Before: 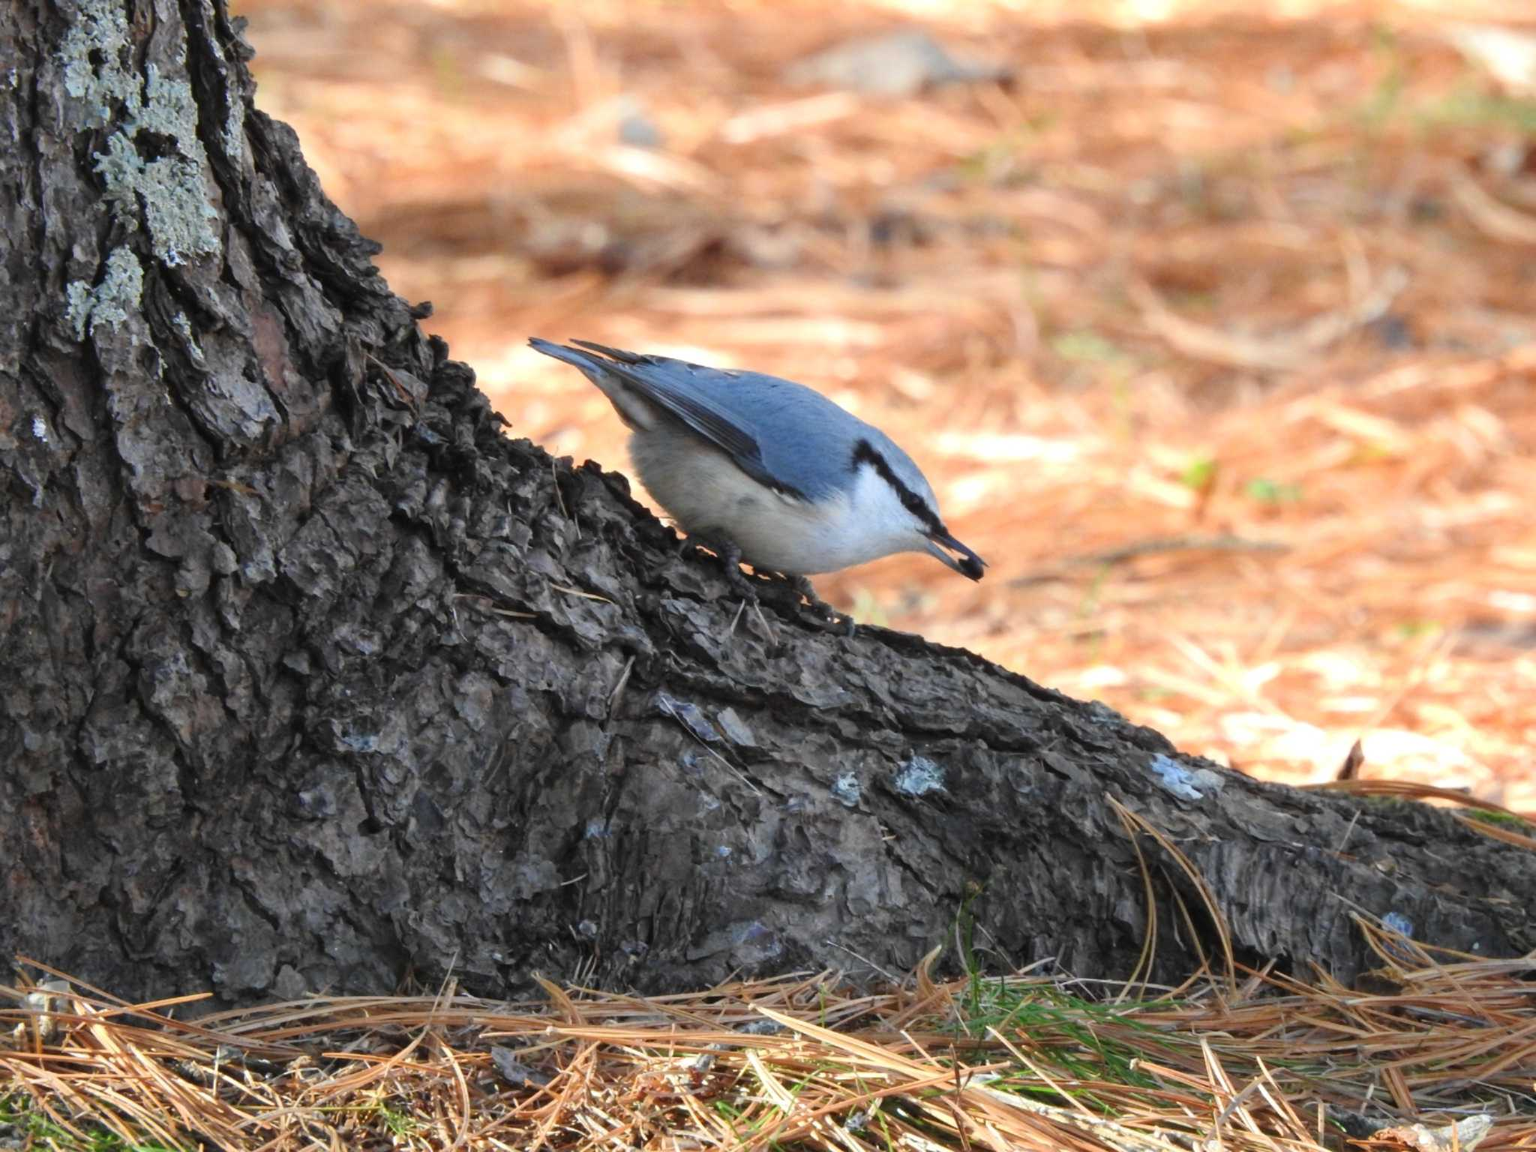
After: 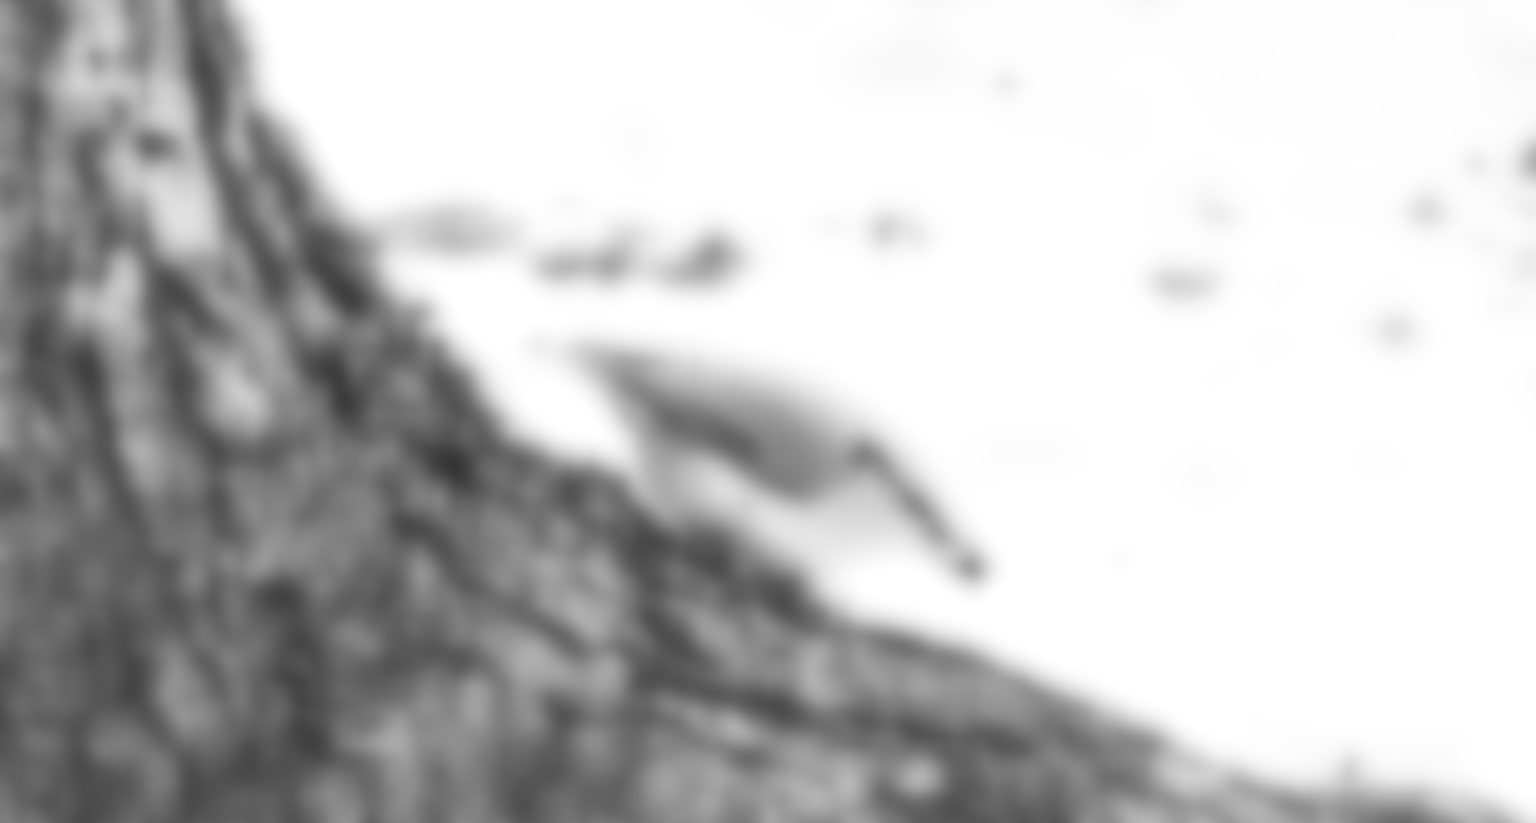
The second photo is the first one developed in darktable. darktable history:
crop: bottom 28.576%
monochrome: a 26.22, b 42.67, size 0.8
color balance: lift [0.998, 0.998, 1.001, 1.002], gamma [0.995, 1.025, 0.992, 0.975], gain [0.995, 1.02, 0.997, 0.98]
lowpass: radius 16, unbound 0
exposure: black level correction 0, exposure 1.9 EV, compensate highlight preservation false
local contrast: on, module defaults
base curve: curves: ch0 [(0, 0) (0.297, 0.298) (1, 1)], preserve colors none
